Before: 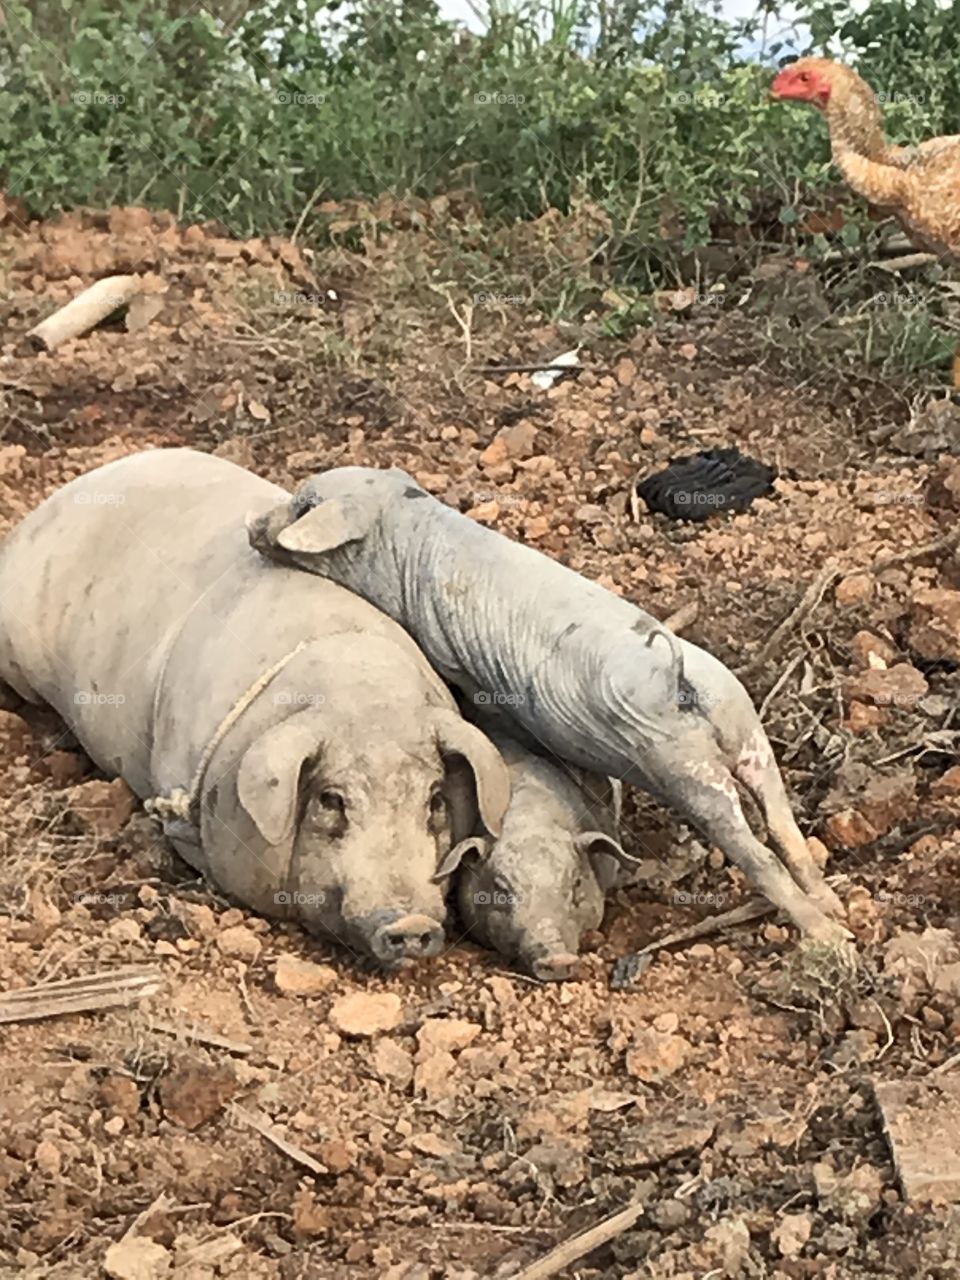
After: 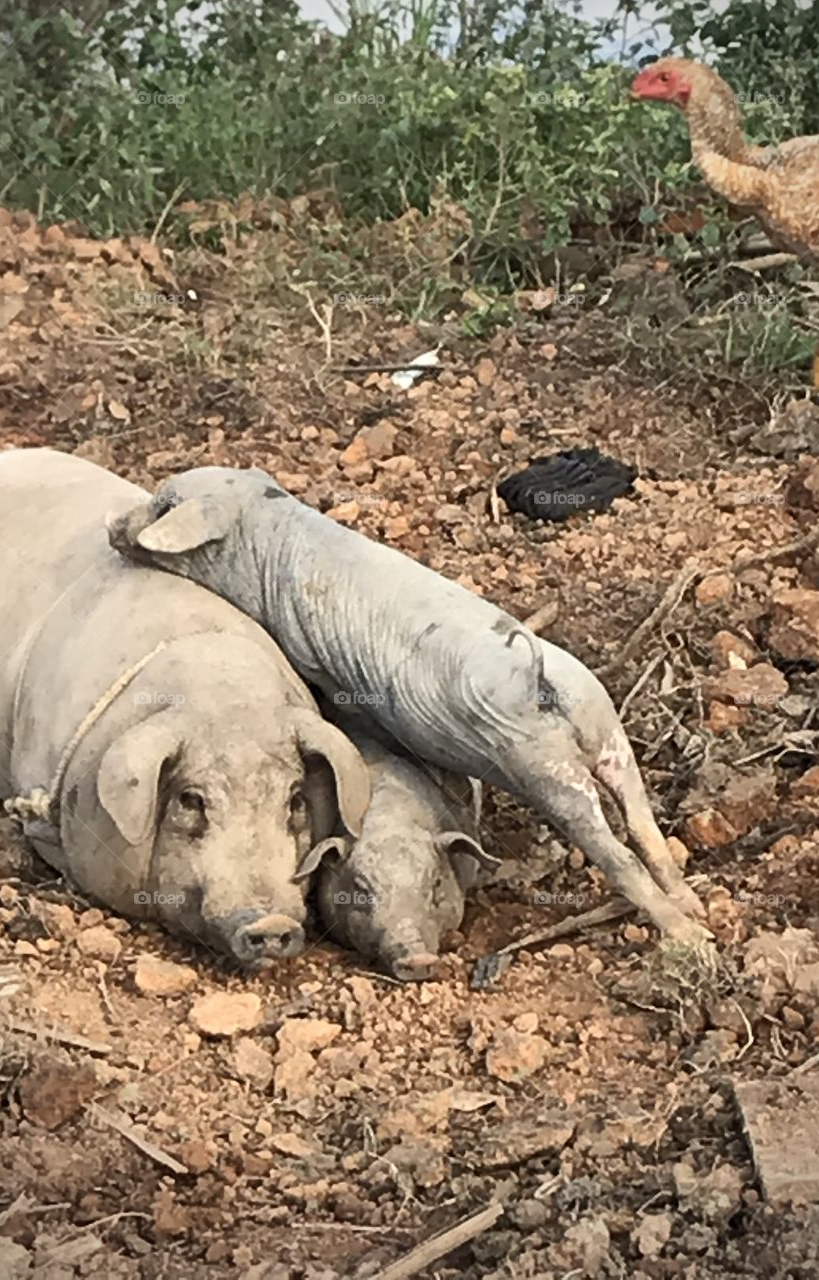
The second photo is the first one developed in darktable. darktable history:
crop and rotate: left 14.662%
vignetting: fall-off radius 62.96%, brightness -0.828
